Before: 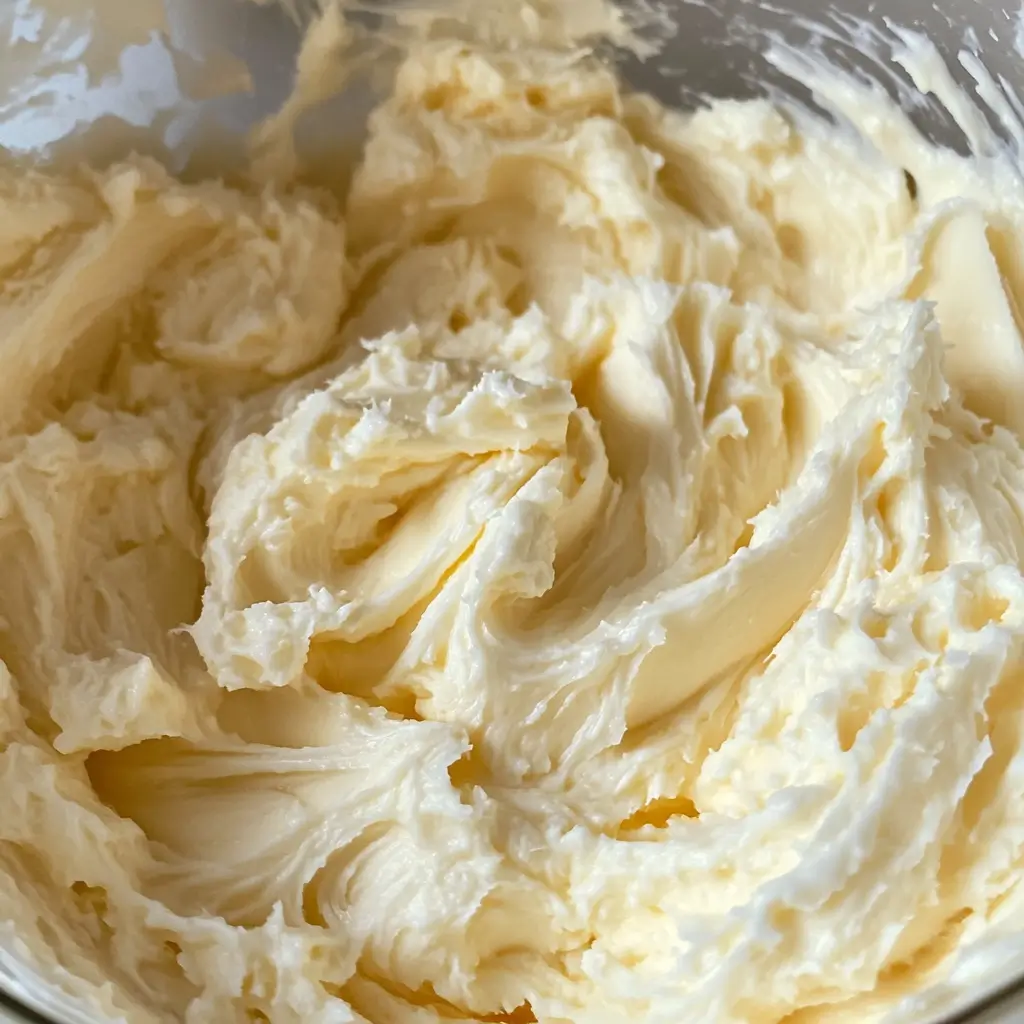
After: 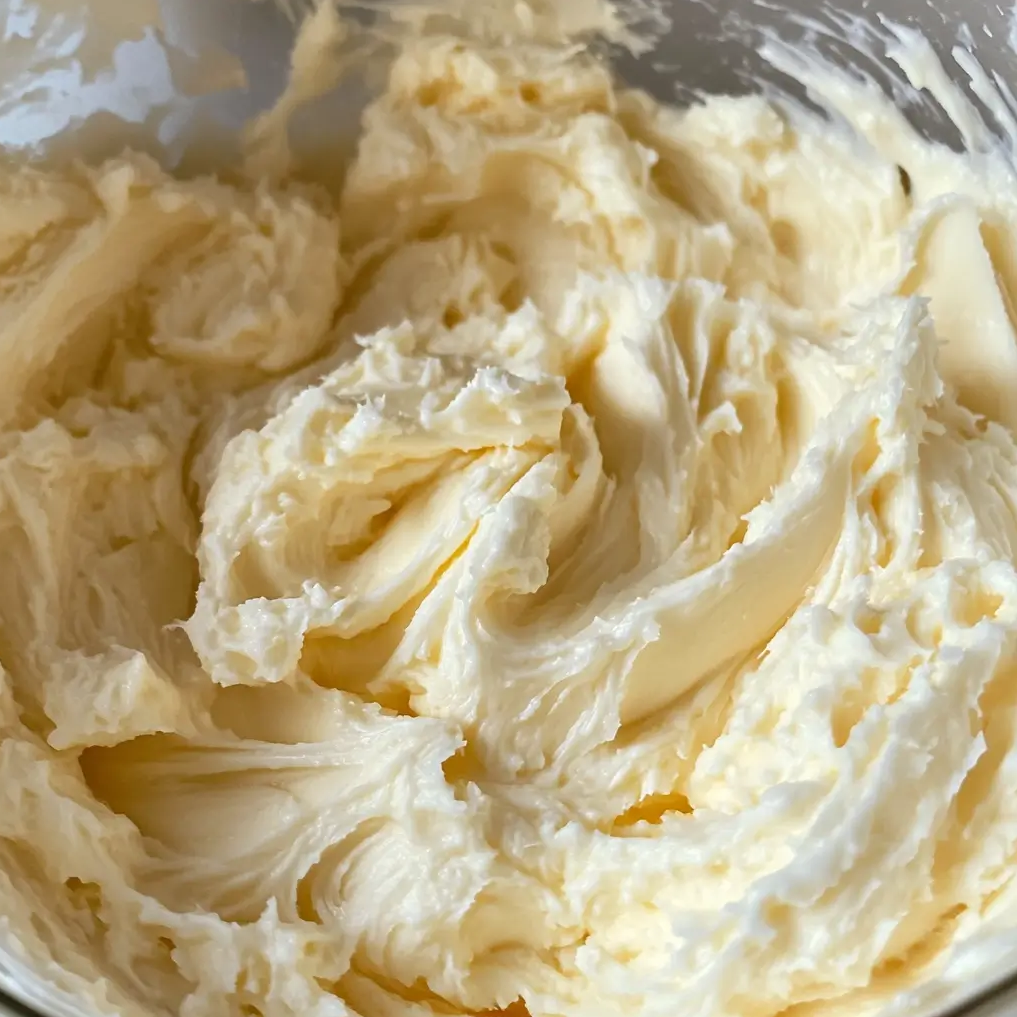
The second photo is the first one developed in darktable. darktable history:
crop and rotate: left 0.666%, top 0.391%, bottom 0.248%
